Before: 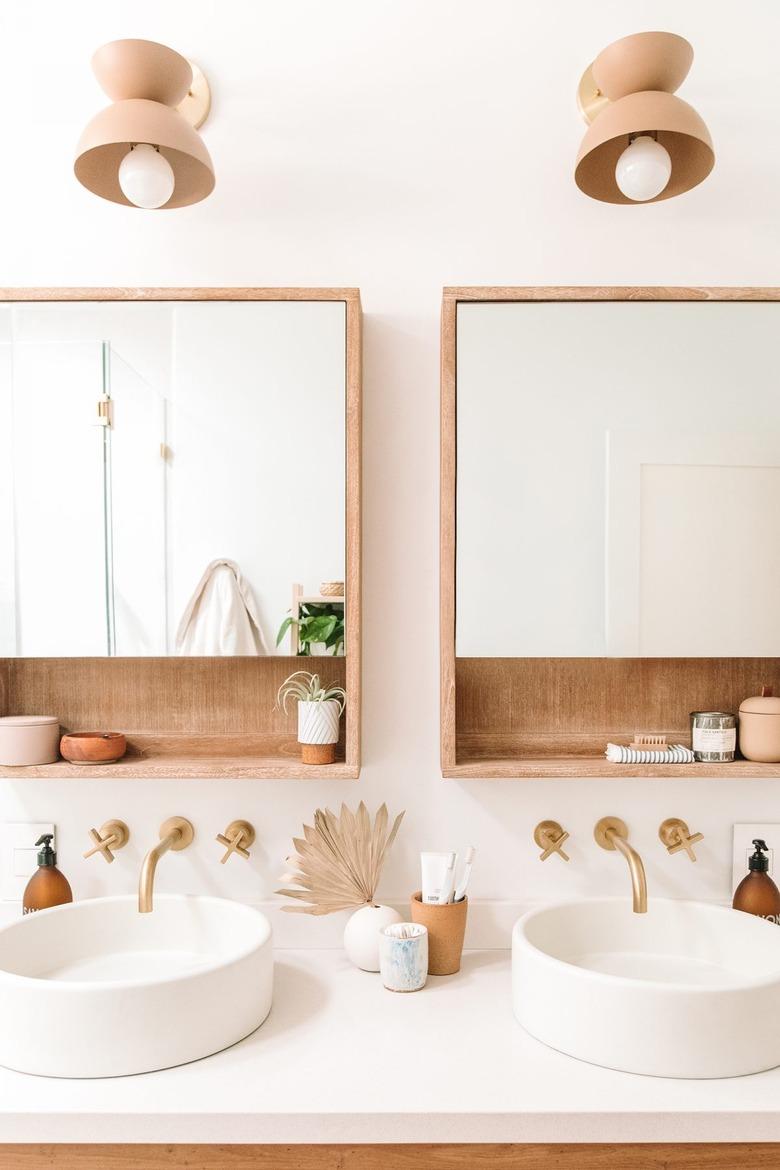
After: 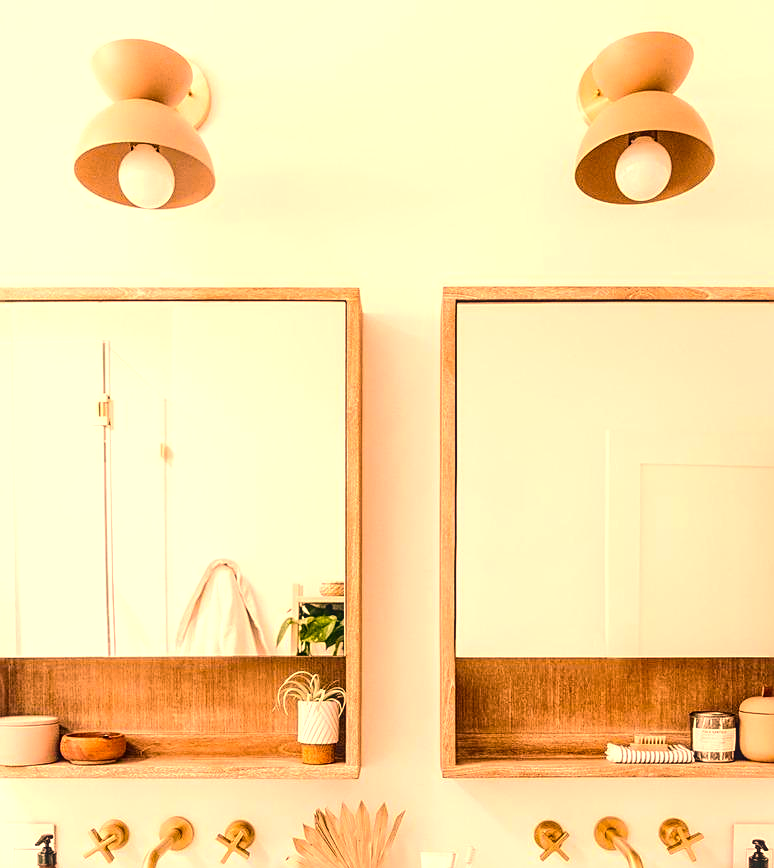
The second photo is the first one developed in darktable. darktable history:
crop: bottom 24.98%
exposure: black level correction 0, exposure 0.499 EV, compensate exposure bias true, compensate highlight preservation false
tone curve: curves: ch0 [(0.016, 0.011) (0.21, 0.113) (0.515, 0.476) (0.78, 0.795) (1, 0.981)], color space Lab, independent channels, preserve colors none
sharpen: on, module defaults
color balance rgb: highlights gain › chroma 2.052%, highlights gain › hue 72.19°, global offset › chroma 0.098%, global offset › hue 254°, perceptual saturation grading › global saturation 30.92%, global vibrance 41.074%
local contrast: on, module defaults
velvia: on, module defaults
color correction: highlights a* 39.33, highlights b* 39.77, saturation 0.693
